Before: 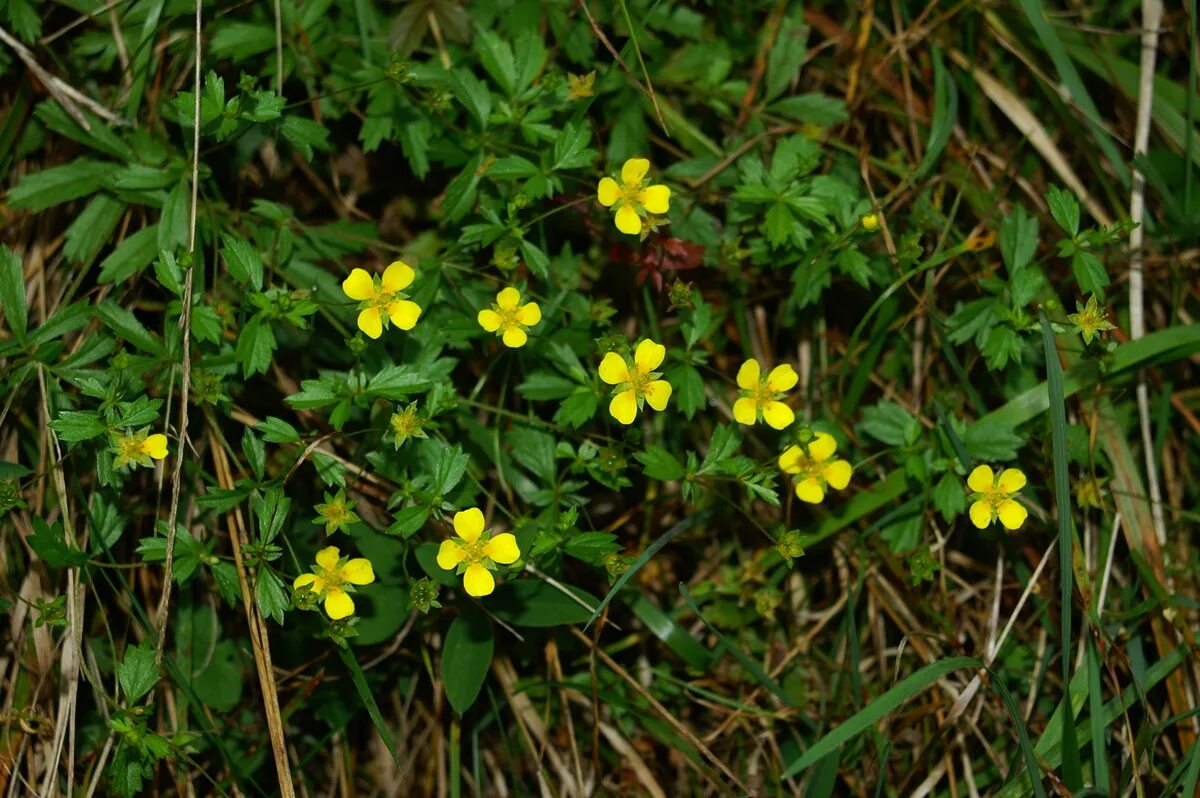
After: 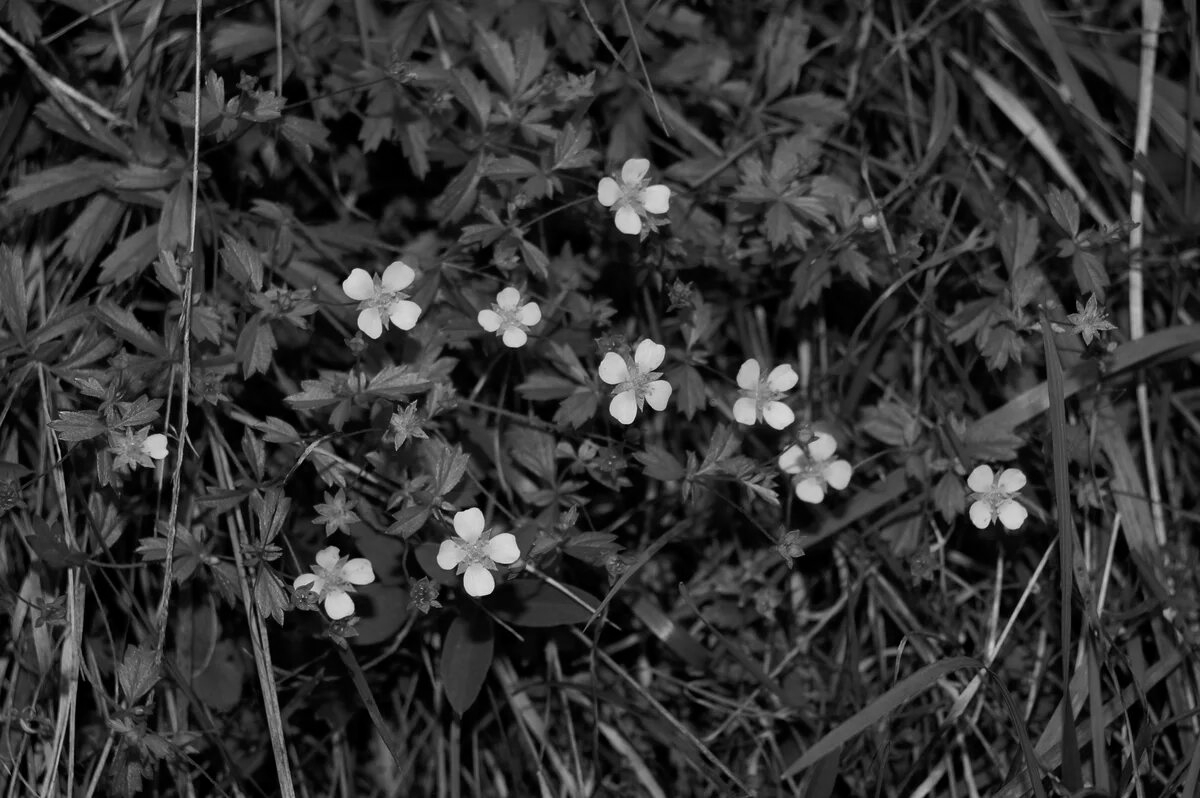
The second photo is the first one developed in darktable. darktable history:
exposure: black level correction 0.001, compensate highlight preservation false
color calibration: output gray [0.267, 0.423, 0.267, 0], illuminant same as pipeline (D50), adaptation none (bypass)
